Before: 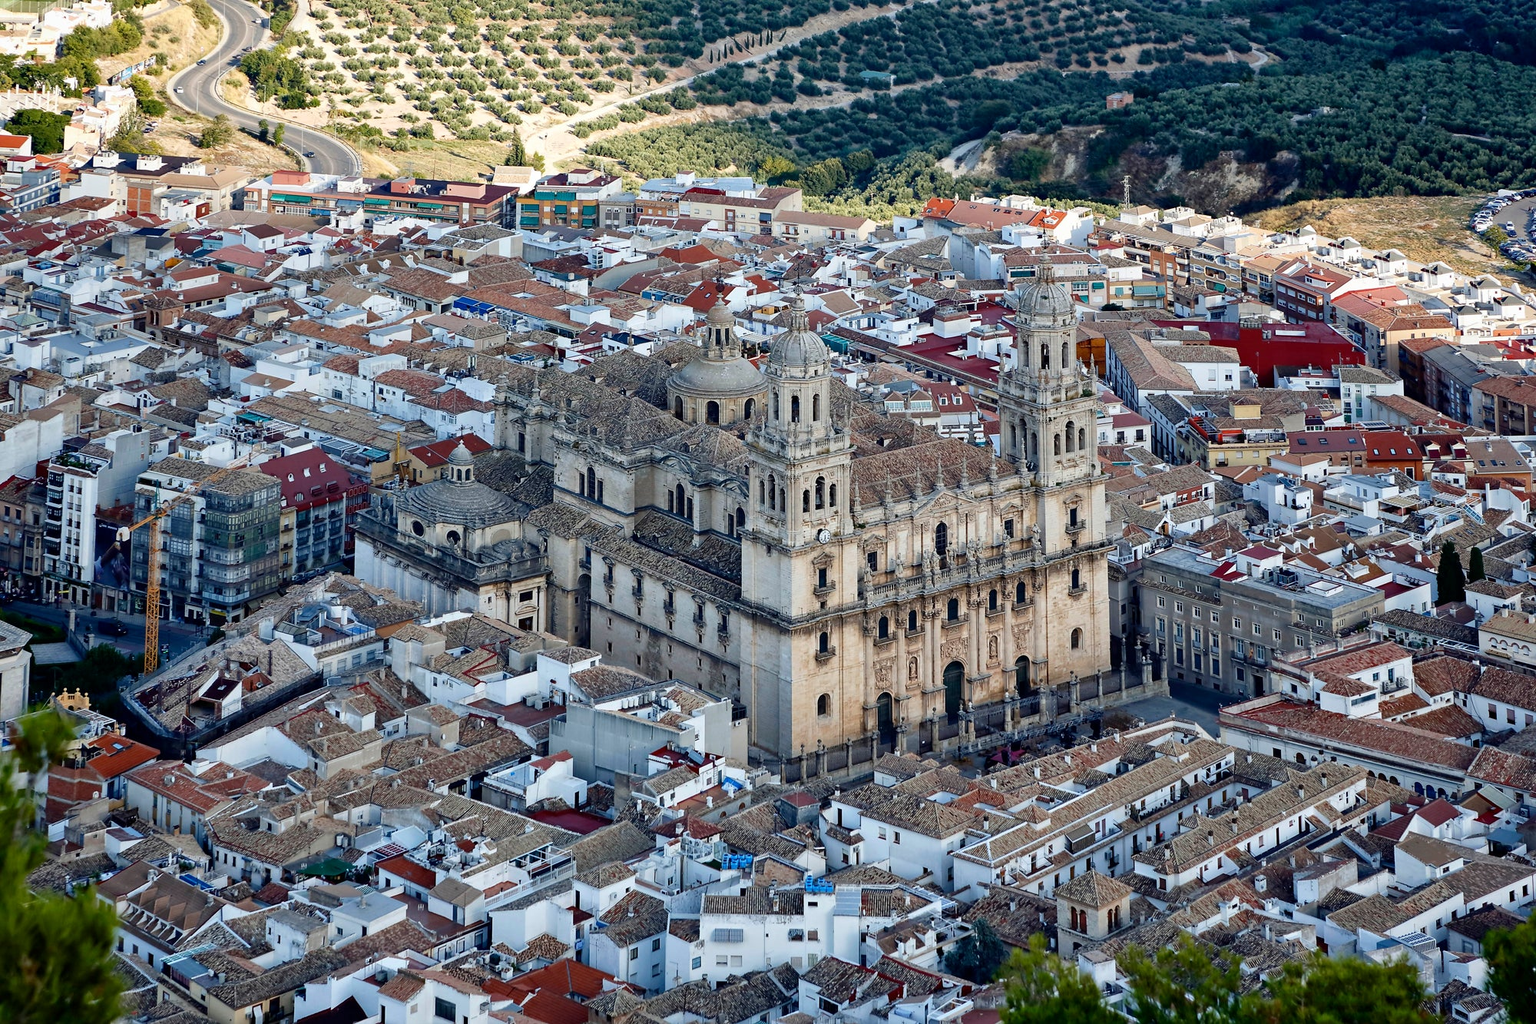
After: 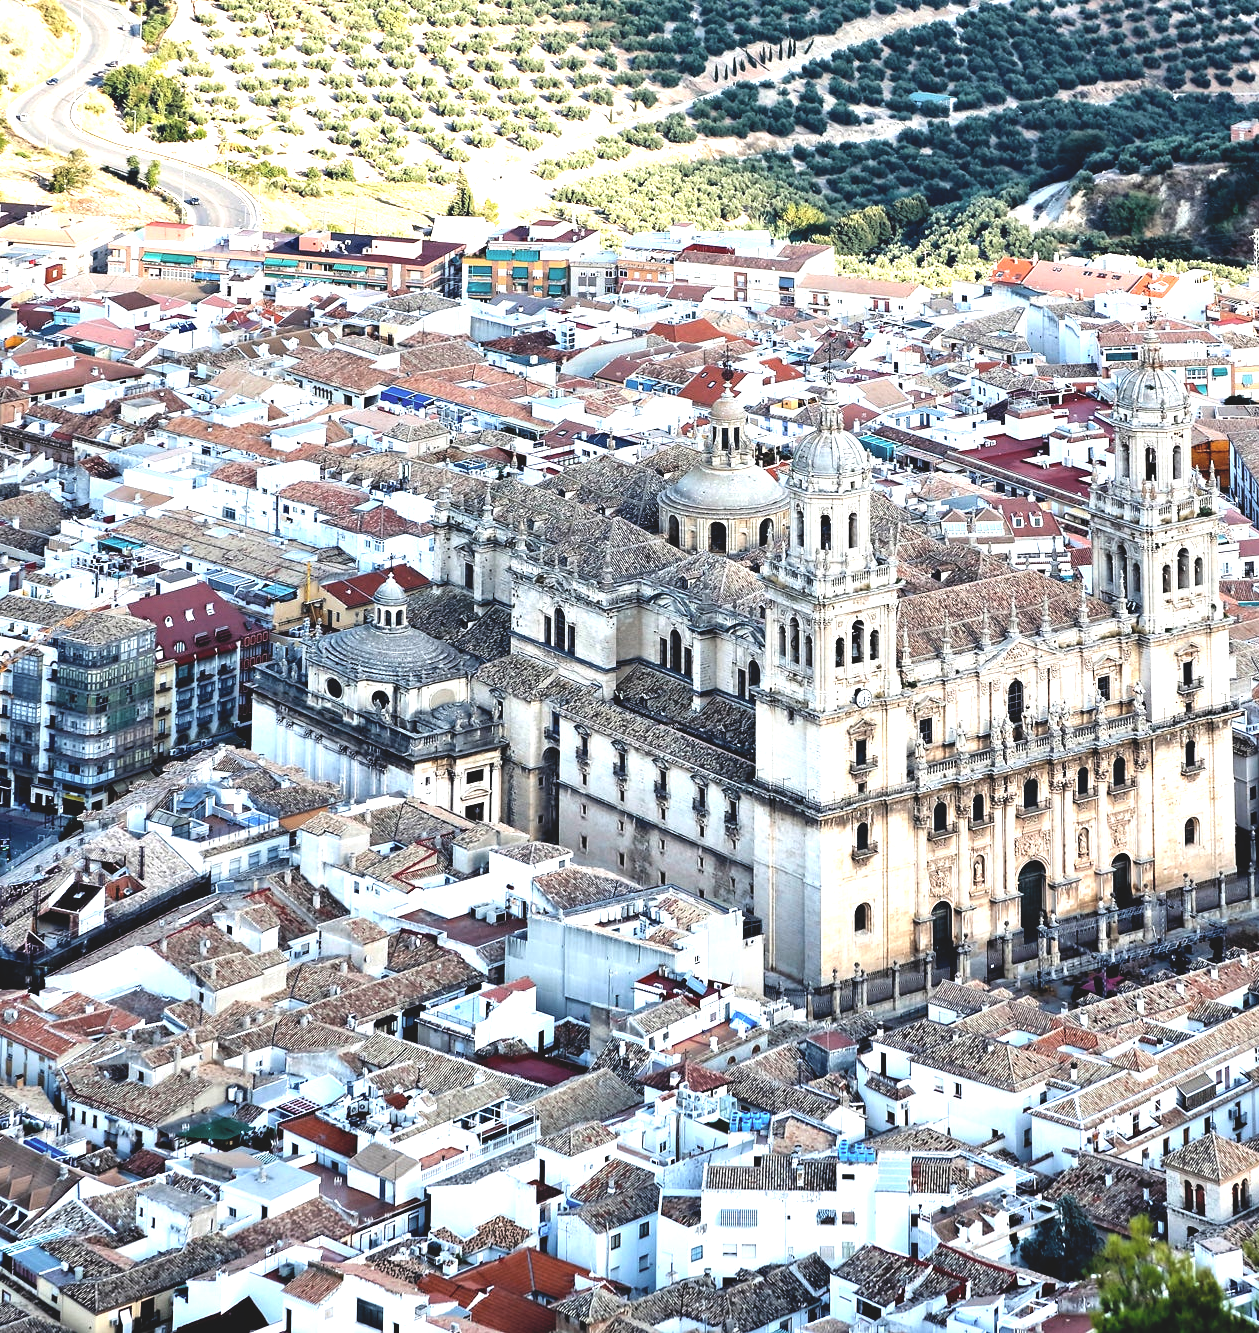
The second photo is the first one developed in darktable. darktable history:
contrast brightness saturation: contrast -0.159, brightness 0.049, saturation -0.124
crop: left 10.535%, right 26.475%
filmic rgb: middle gray luminance 21.64%, black relative exposure -14.09 EV, white relative exposure 2.97 EV, target black luminance 0%, hardness 8.73, latitude 59.97%, contrast 1.213, highlights saturation mix 5.96%, shadows ↔ highlights balance 41.89%
levels: levels [0.012, 0.367, 0.697]
